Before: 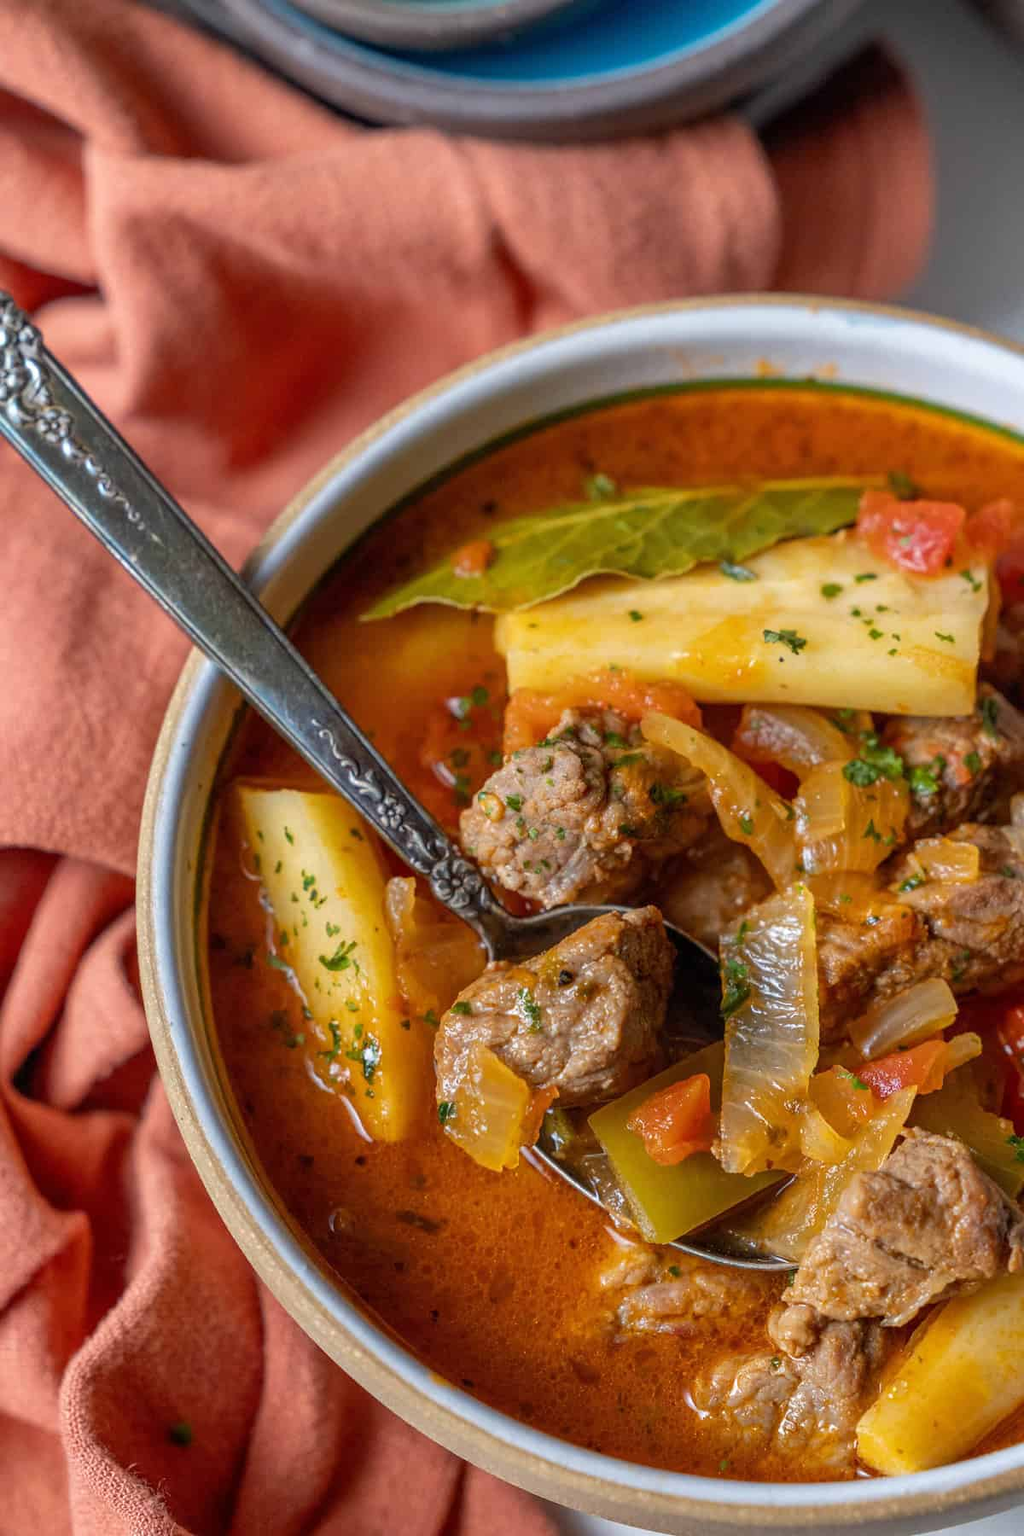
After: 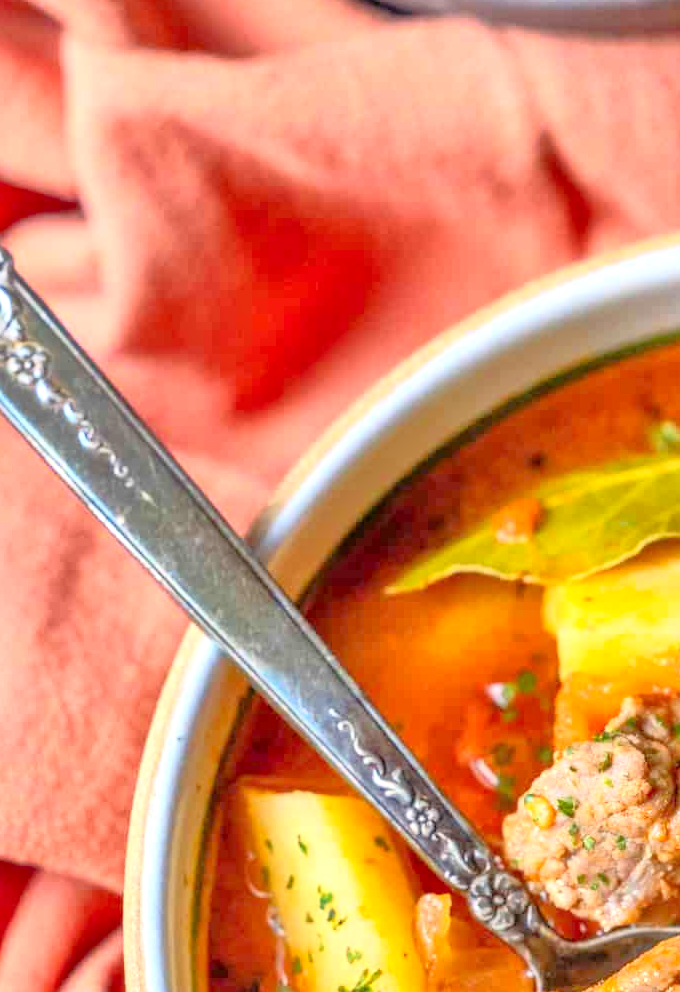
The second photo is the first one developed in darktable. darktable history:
crop and rotate: left 3.027%, top 7.475%, right 40.304%, bottom 37.373%
local contrast: mode bilateral grid, contrast 19, coarseness 51, detail 120%, midtone range 0.2
exposure: exposure 0.6 EV, compensate exposure bias true, compensate highlight preservation false
contrast brightness saturation: contrast 0.203, brightness 0.168, saturation 0.227
tone equalizer: -7 EV 0.157 EV, -6 EV 0.609 EV, -5 EV 1.18 EV, -4 EV 1.3 EV, -3 EV 1.18 EV, -2 EV 0.6 EV, -1 EV 0.153 EV
